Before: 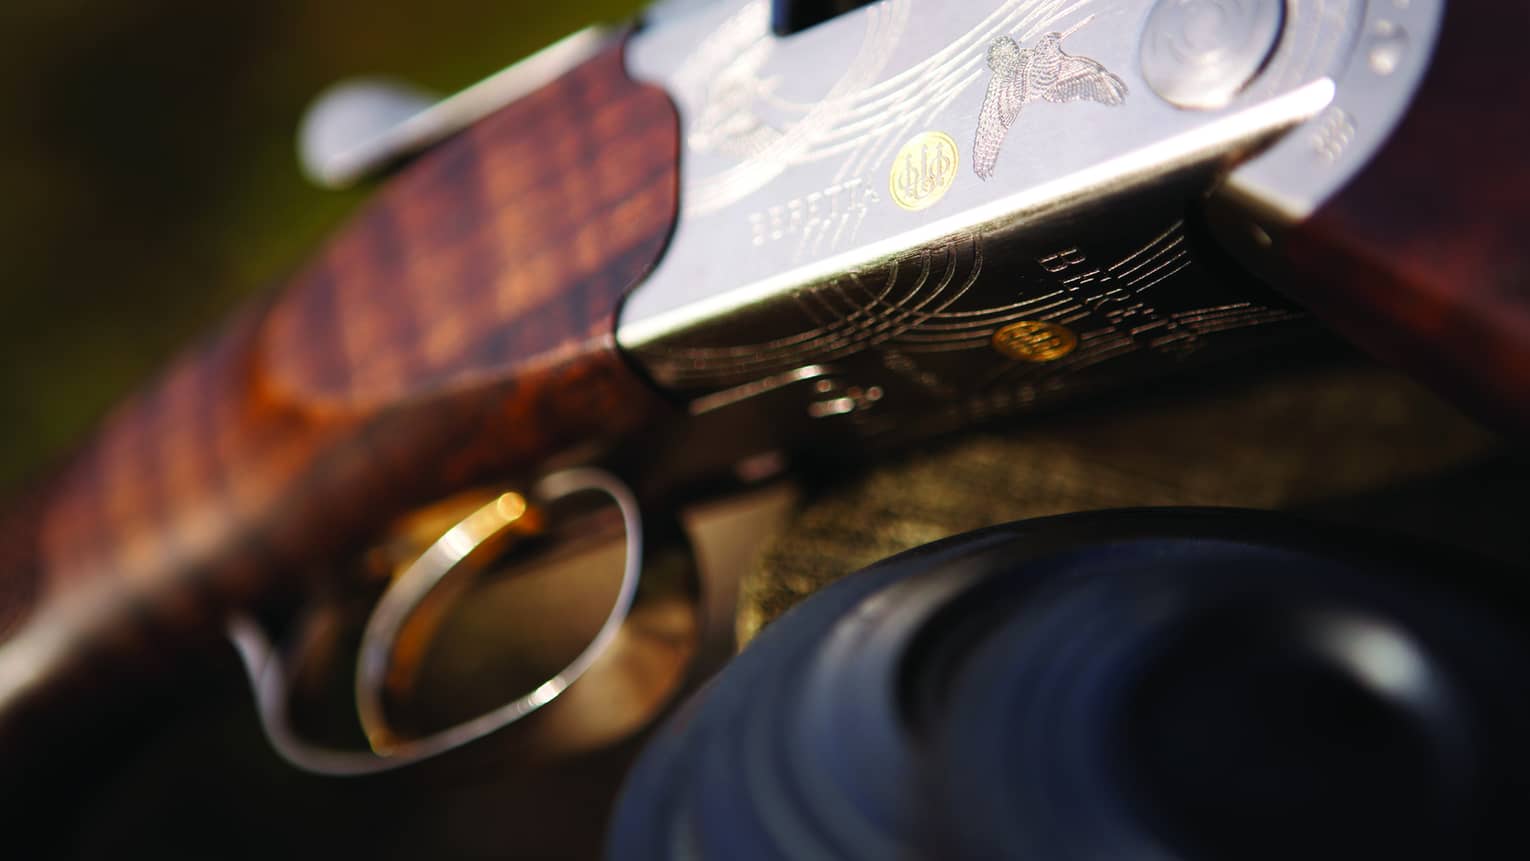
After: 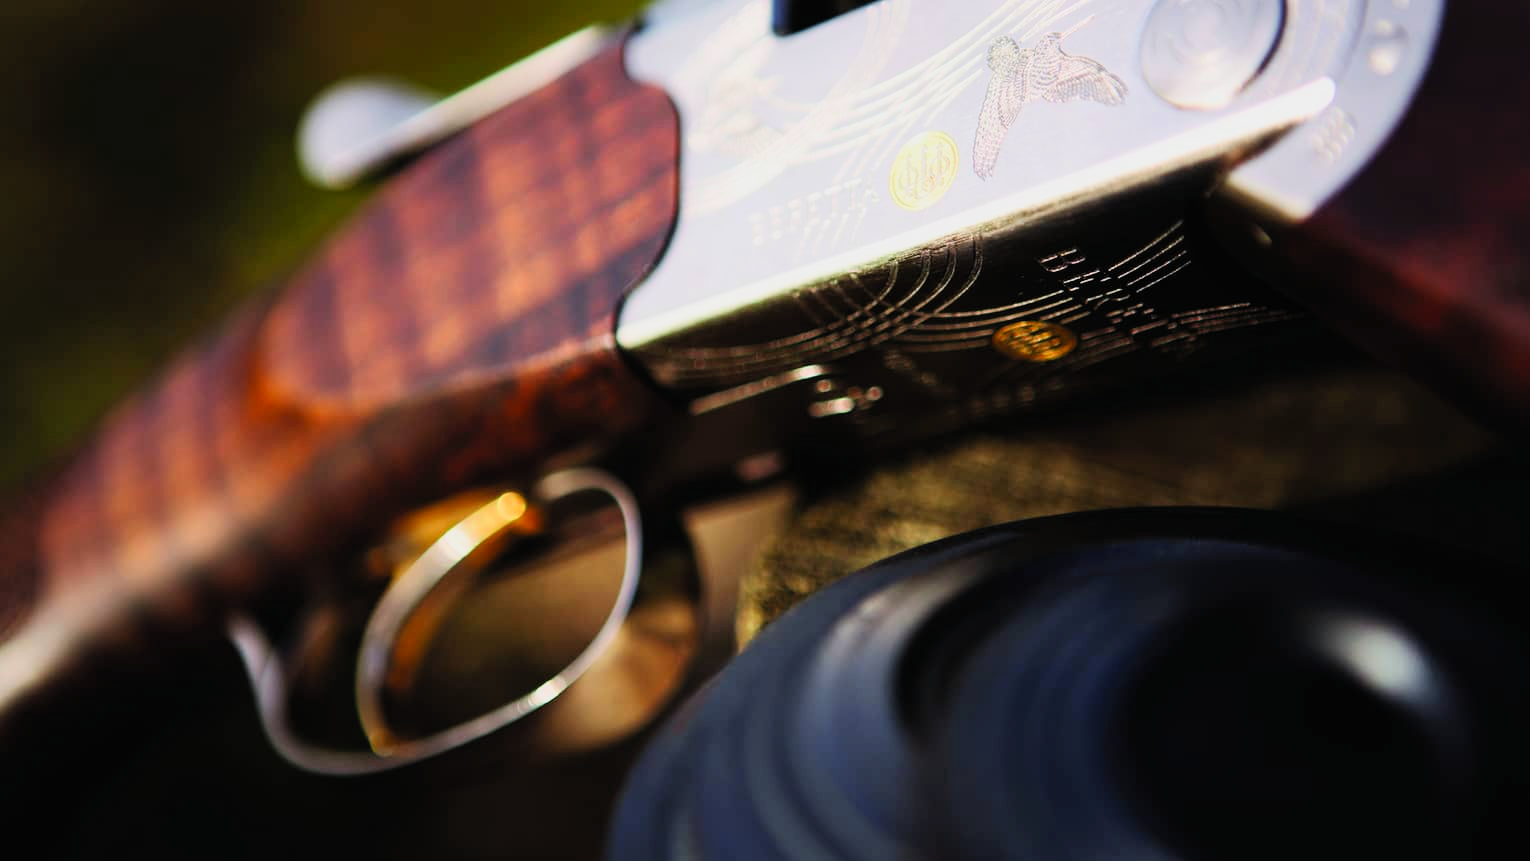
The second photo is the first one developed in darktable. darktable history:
contrast brightness saturation: contrast 0.198, brightness 0.167, saturation 0.218
filmic rgb: black relative exposure -8.16 EV, white relative exposure 3.78 EV, hardness 4.46
